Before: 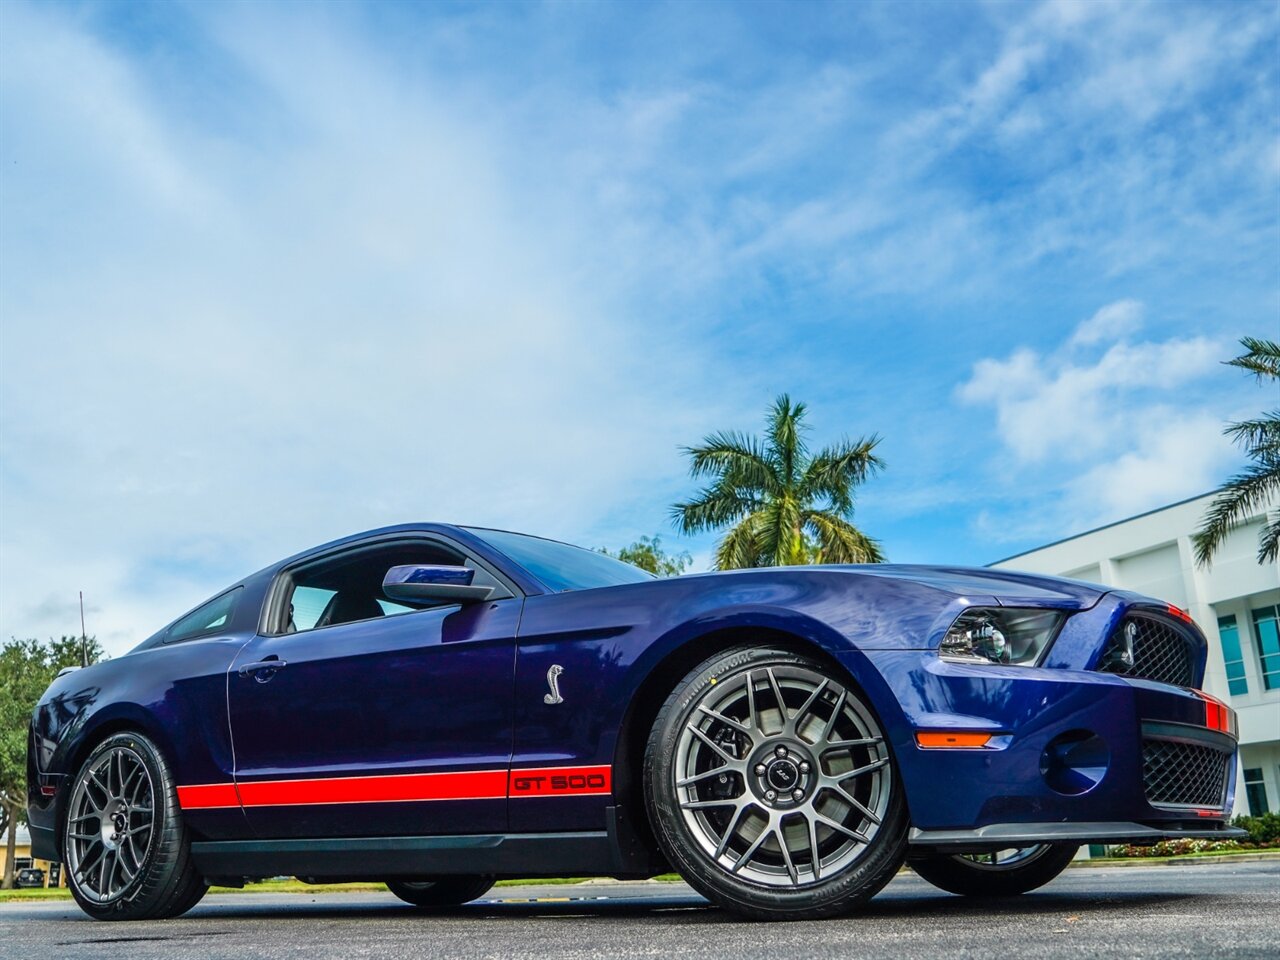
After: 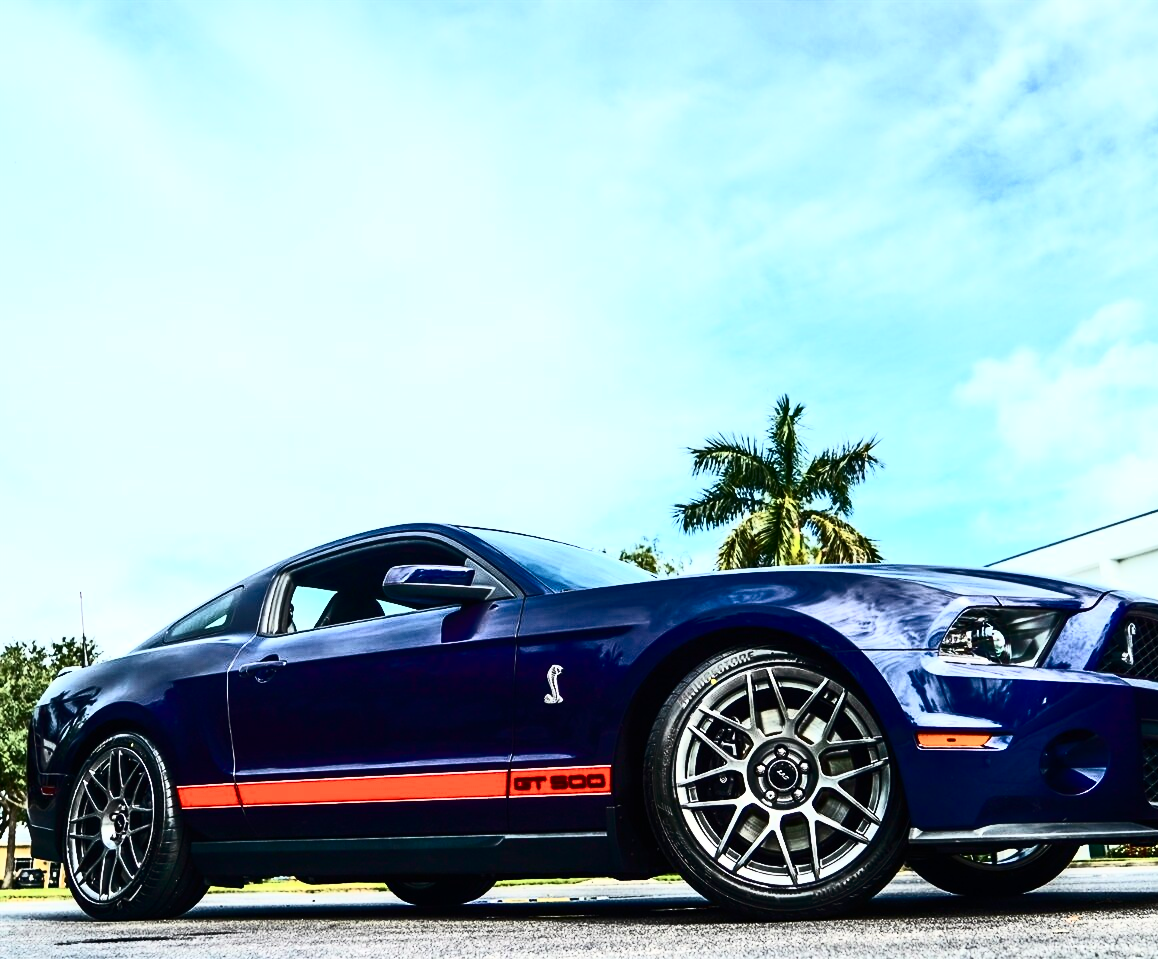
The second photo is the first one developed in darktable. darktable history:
contrast brightness saturation: contrast 0.93, brightness 0.2
crop: right 9.509%, bottom 0.031%
